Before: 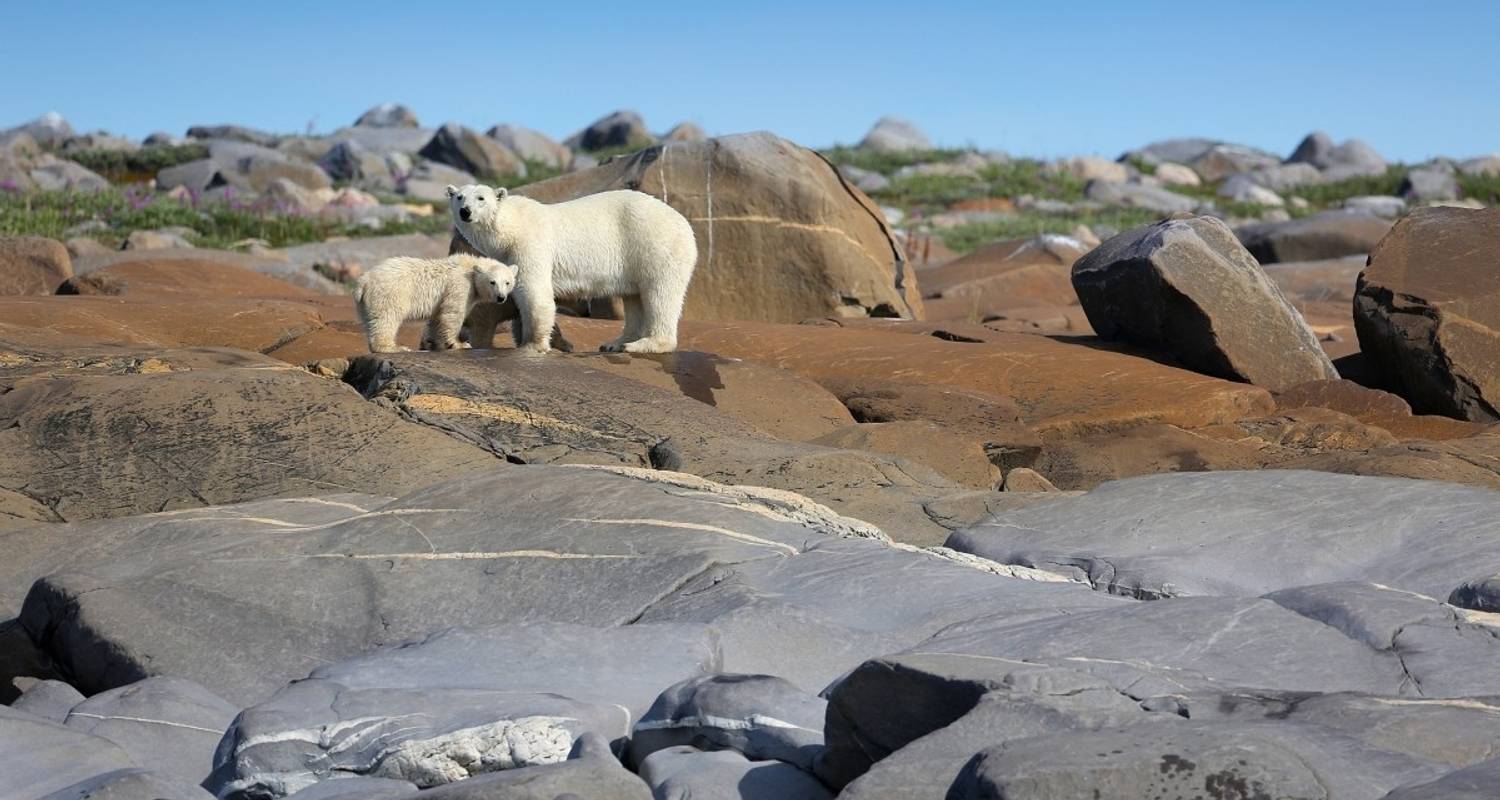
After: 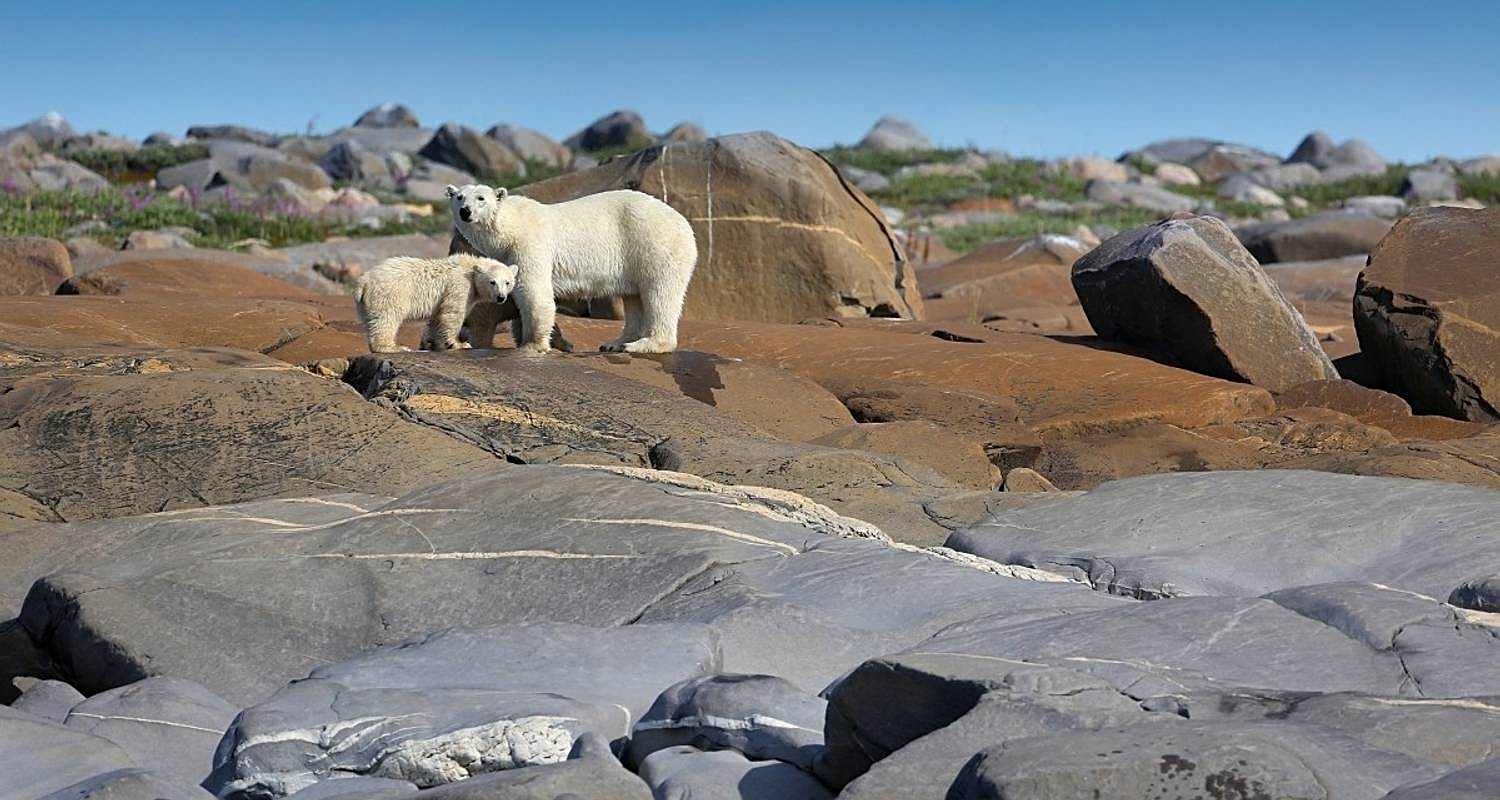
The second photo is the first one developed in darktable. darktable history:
shadows and highlights: shadows 19.65, highlights -84.15, highlights color adjustment 40.61%, soften with gaussian
sharpen: on, module defaults
